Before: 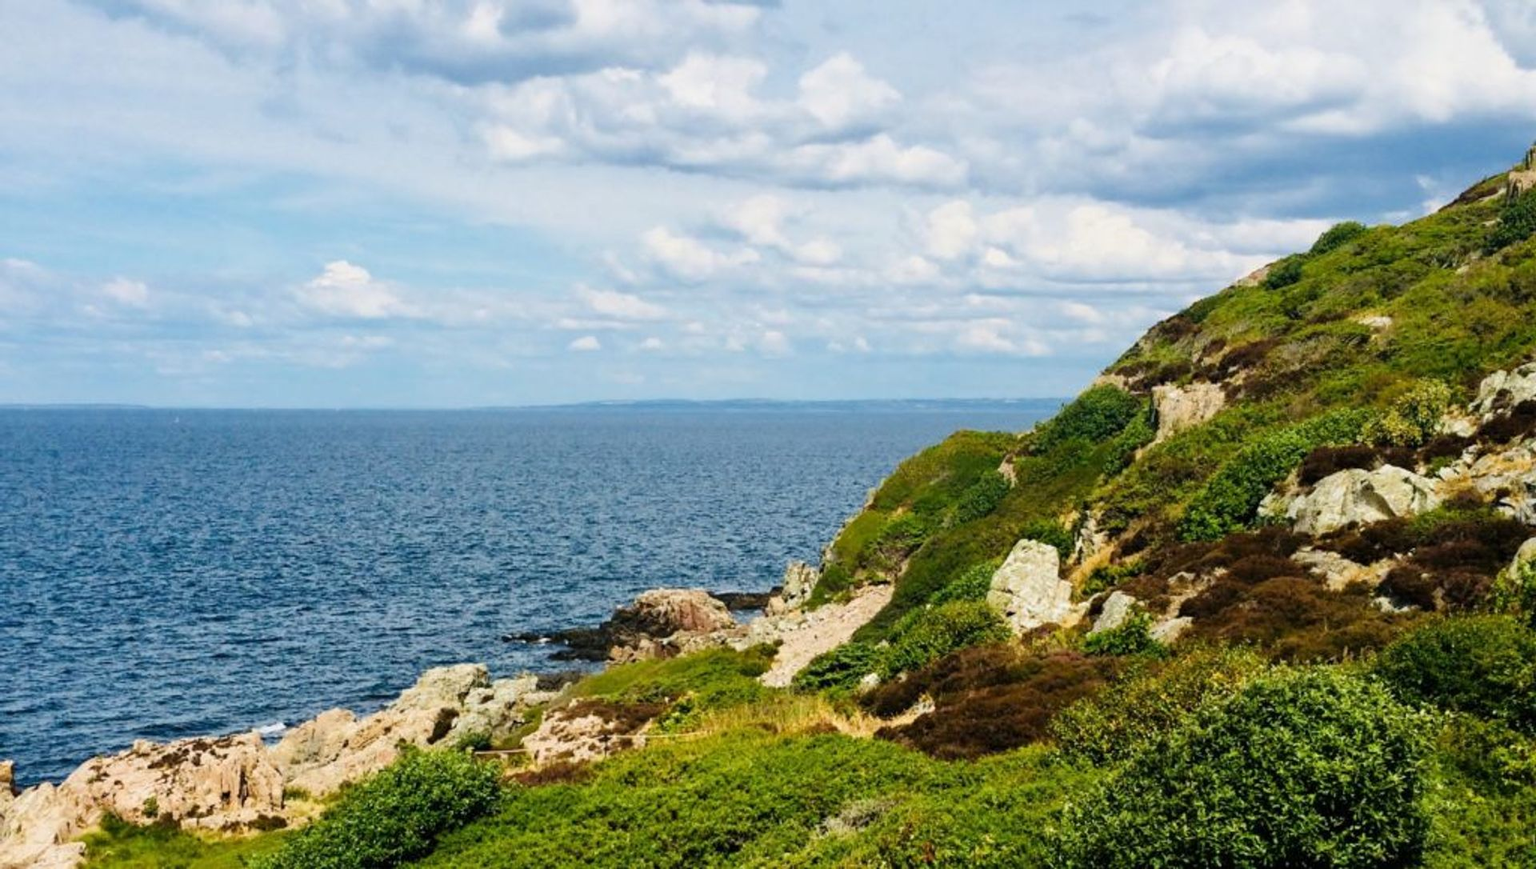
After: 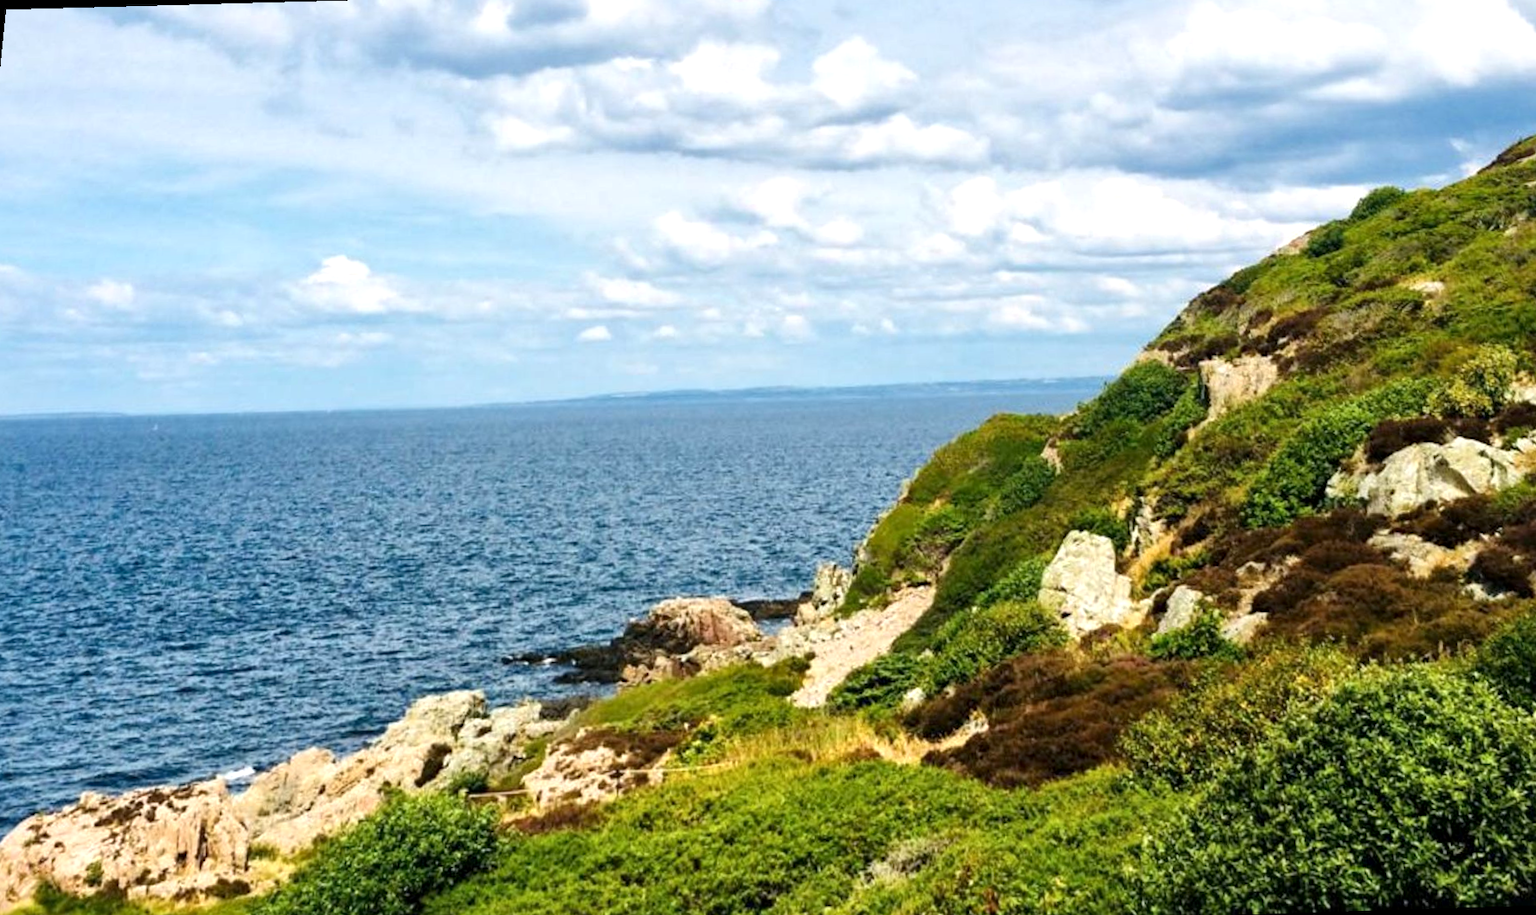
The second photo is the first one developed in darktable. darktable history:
rotate and perspective: rotation -1.68°, lens shift (vertical) -0.146, crop left 0.049, crop right 0.912, crop top 0.032, crop bottom 0.96
local contrast: mode bilateral grid, contrast 20, coarseness 50, detail 120%, midtone range 0.2
exposure: exposure 0.367 EV, compensate highlight preservation false
